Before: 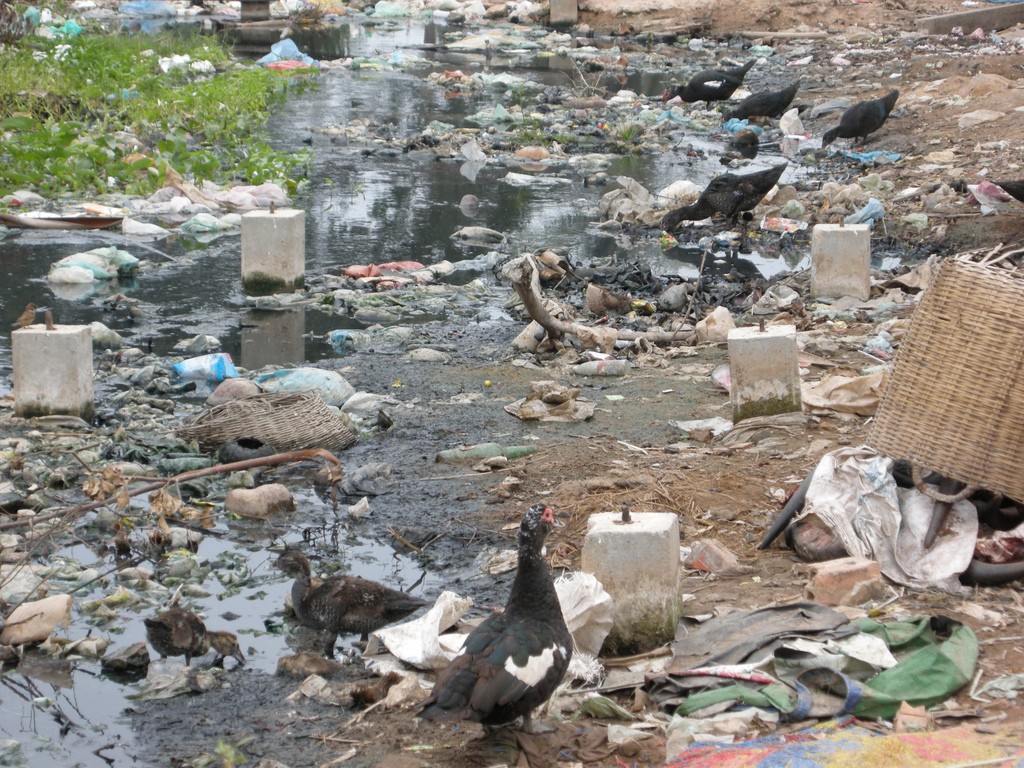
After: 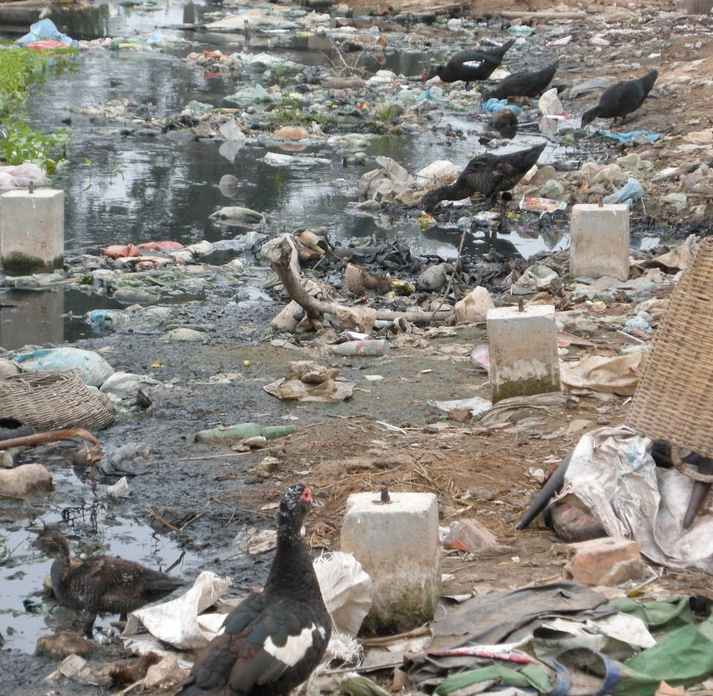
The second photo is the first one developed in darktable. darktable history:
crop and rotate: left 23.624%, top 2.732%, right 6.652%, bottom 6.581%
